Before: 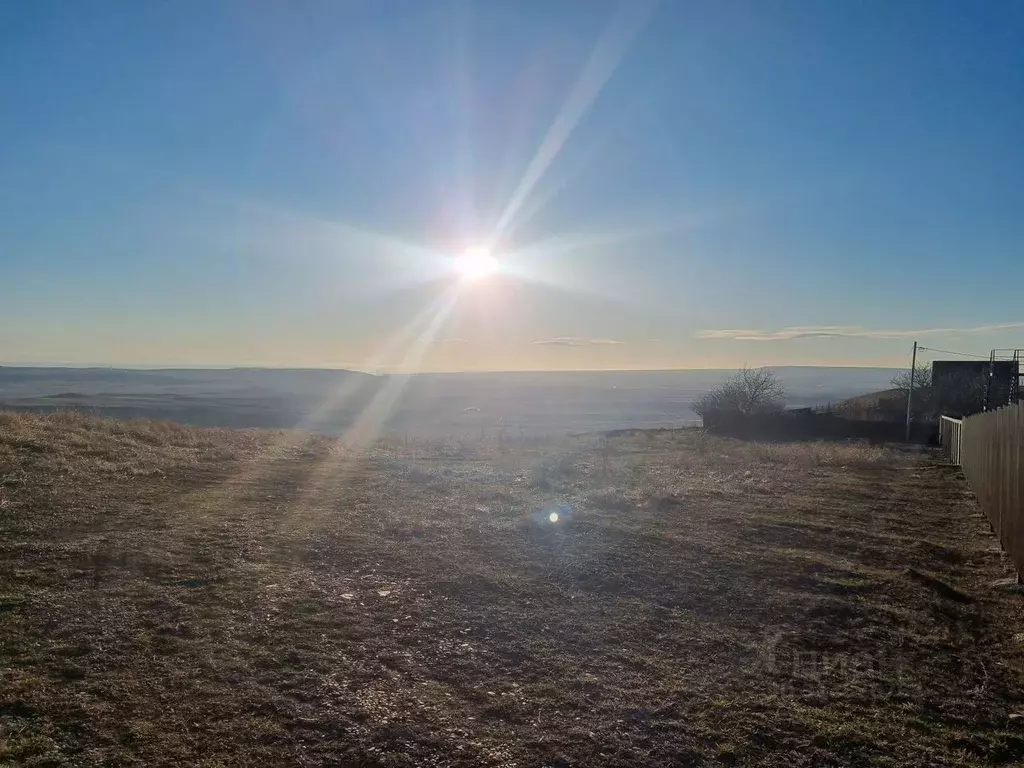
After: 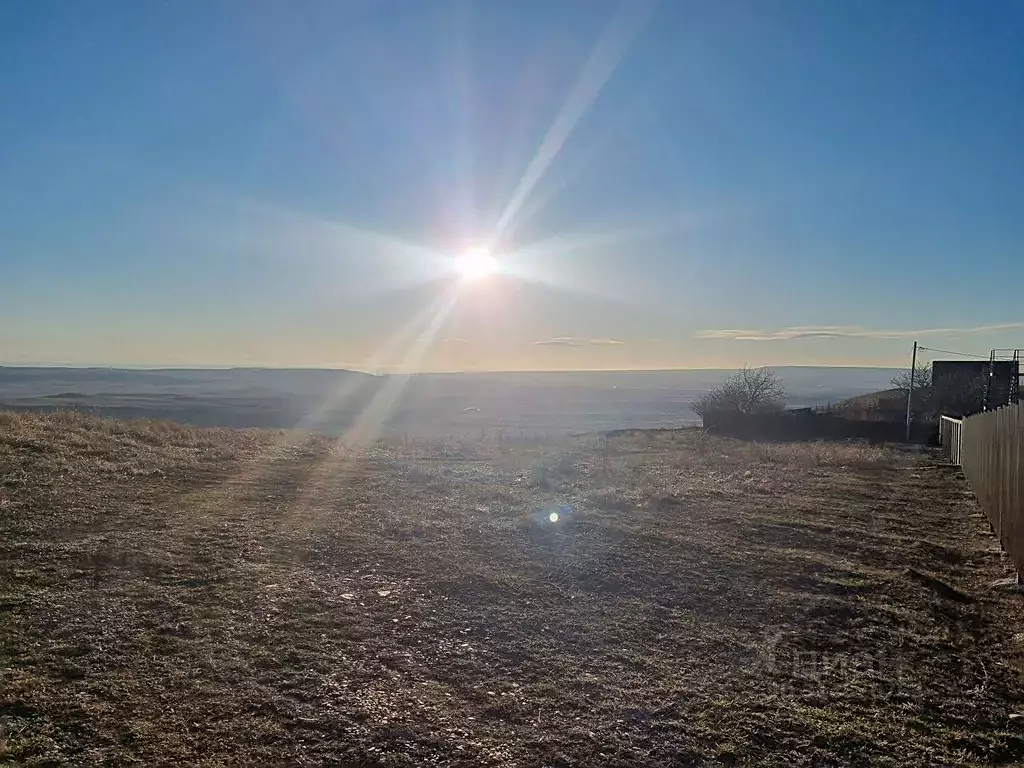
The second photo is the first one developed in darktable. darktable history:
sharpen: on, module defaults
shadows and highlights: shadows 37.33, highlights -26.98, soften with gaussian
